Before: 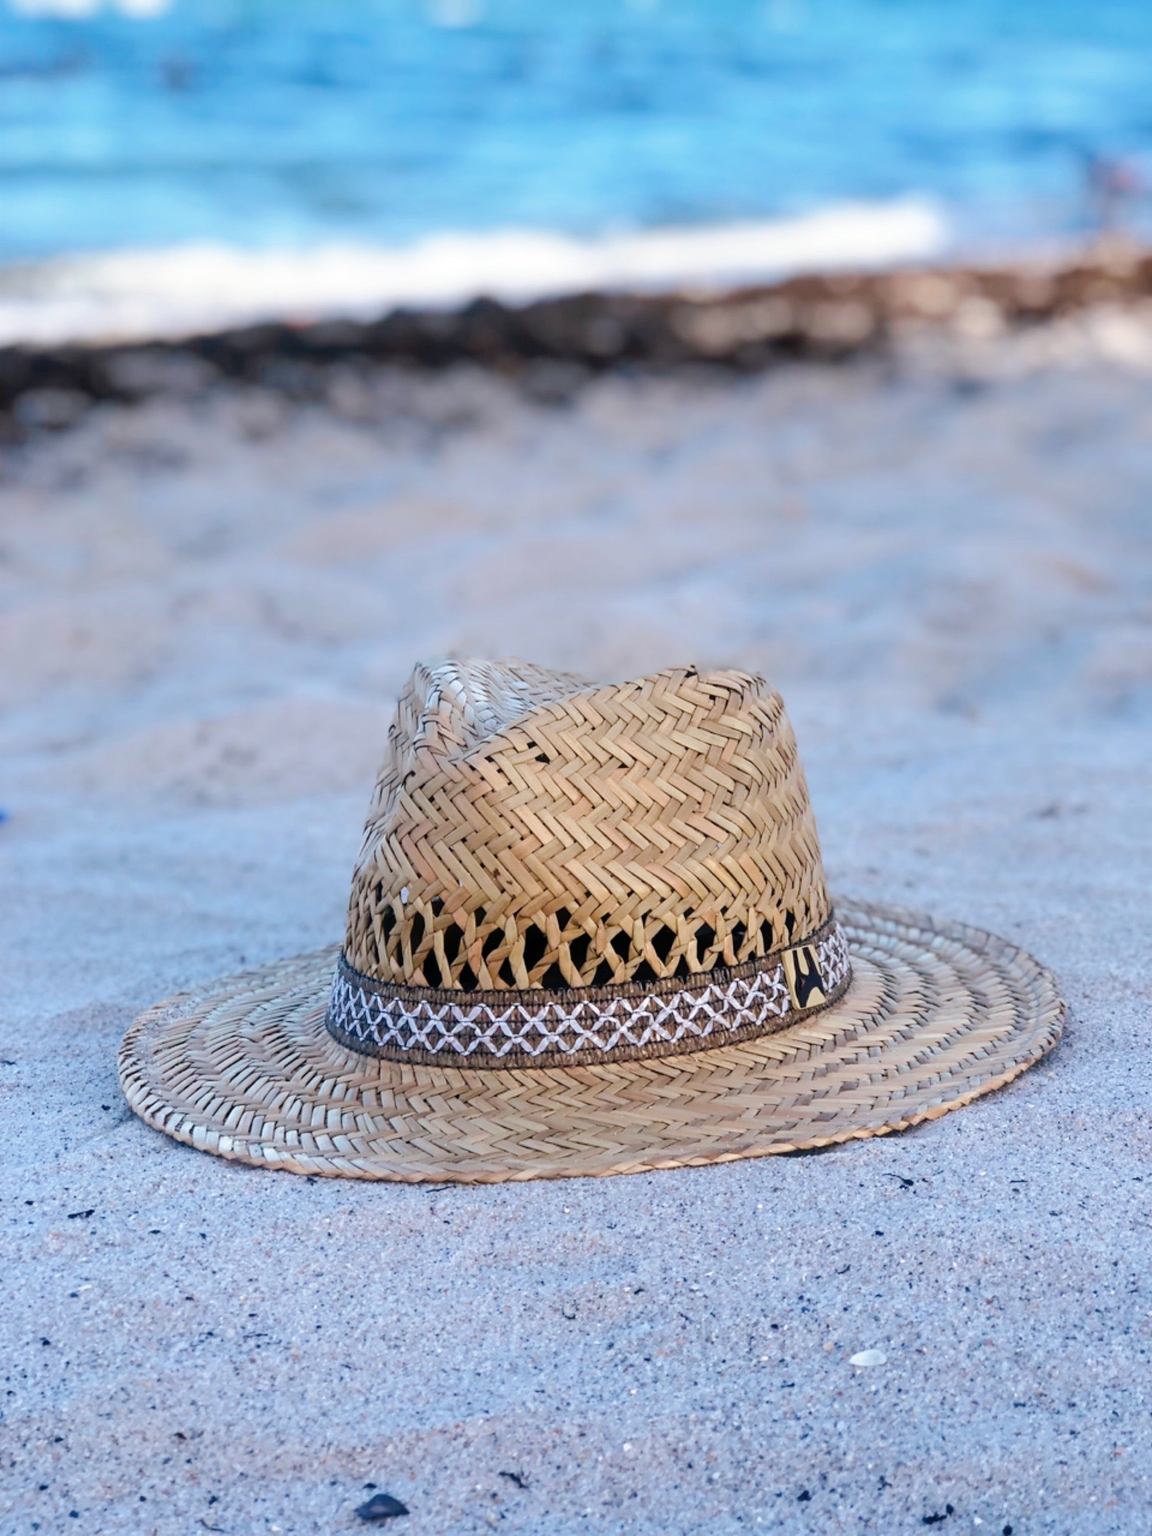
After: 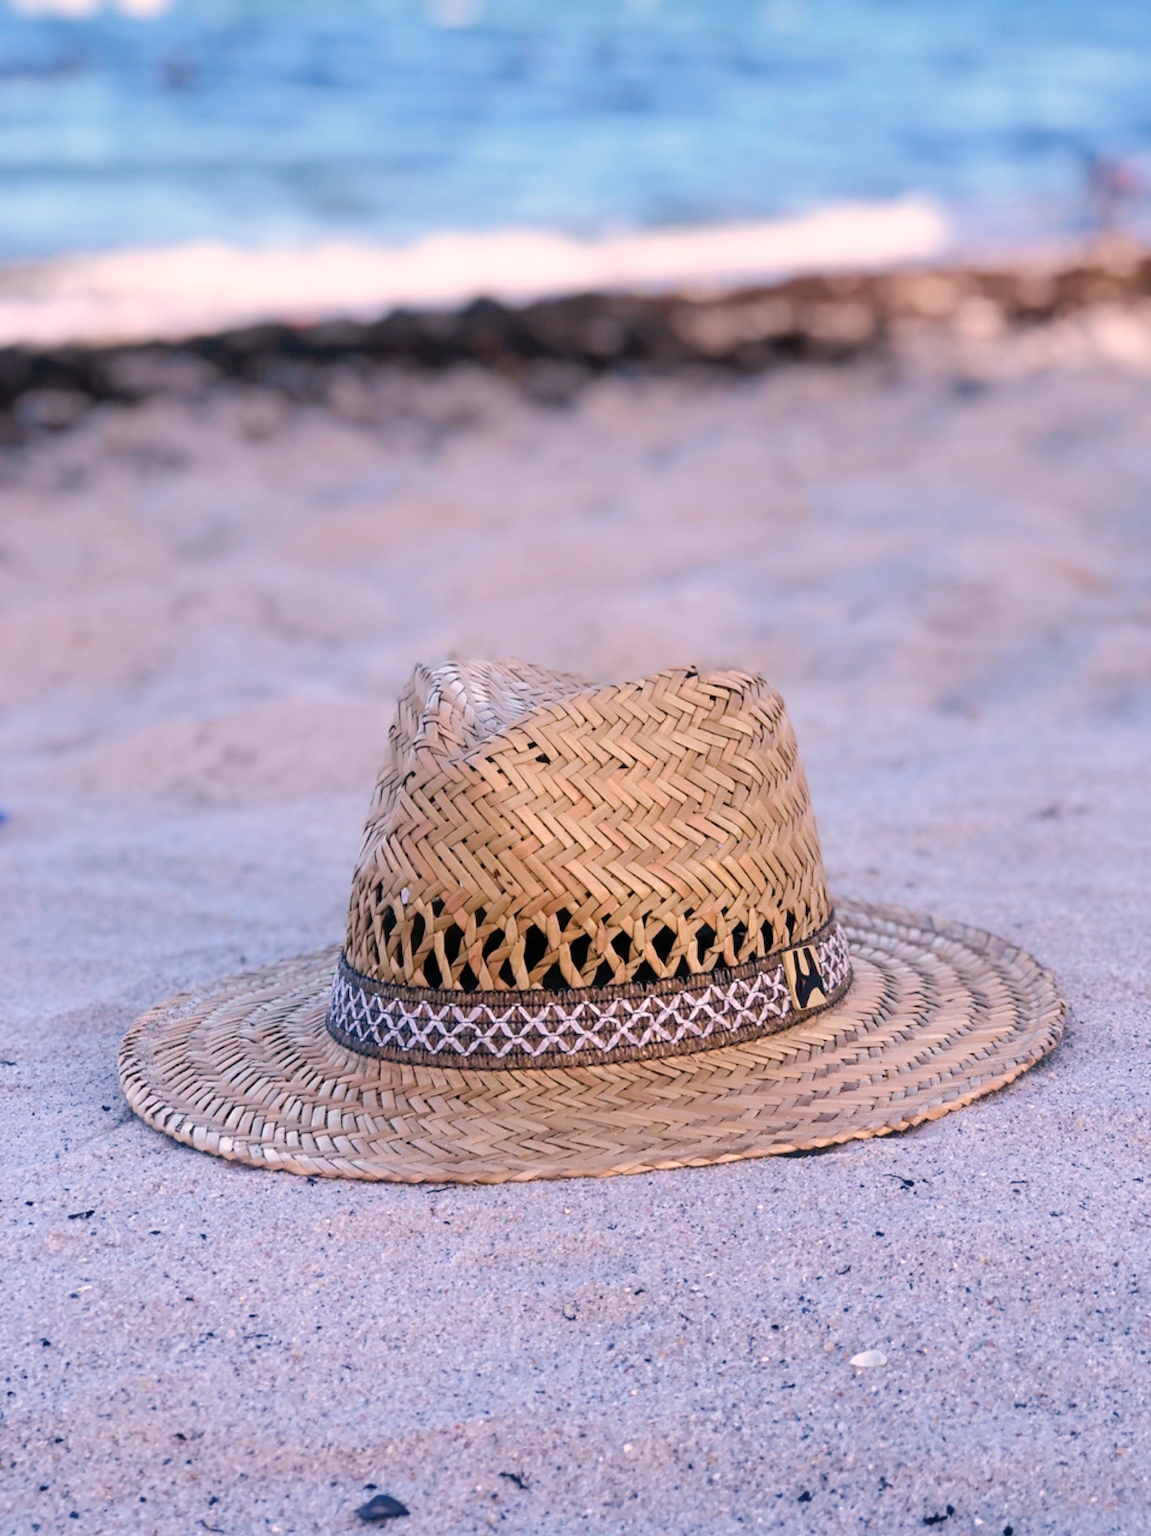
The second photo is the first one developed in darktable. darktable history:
color correction: highlights a* 12.89, highlights b* 5.61
